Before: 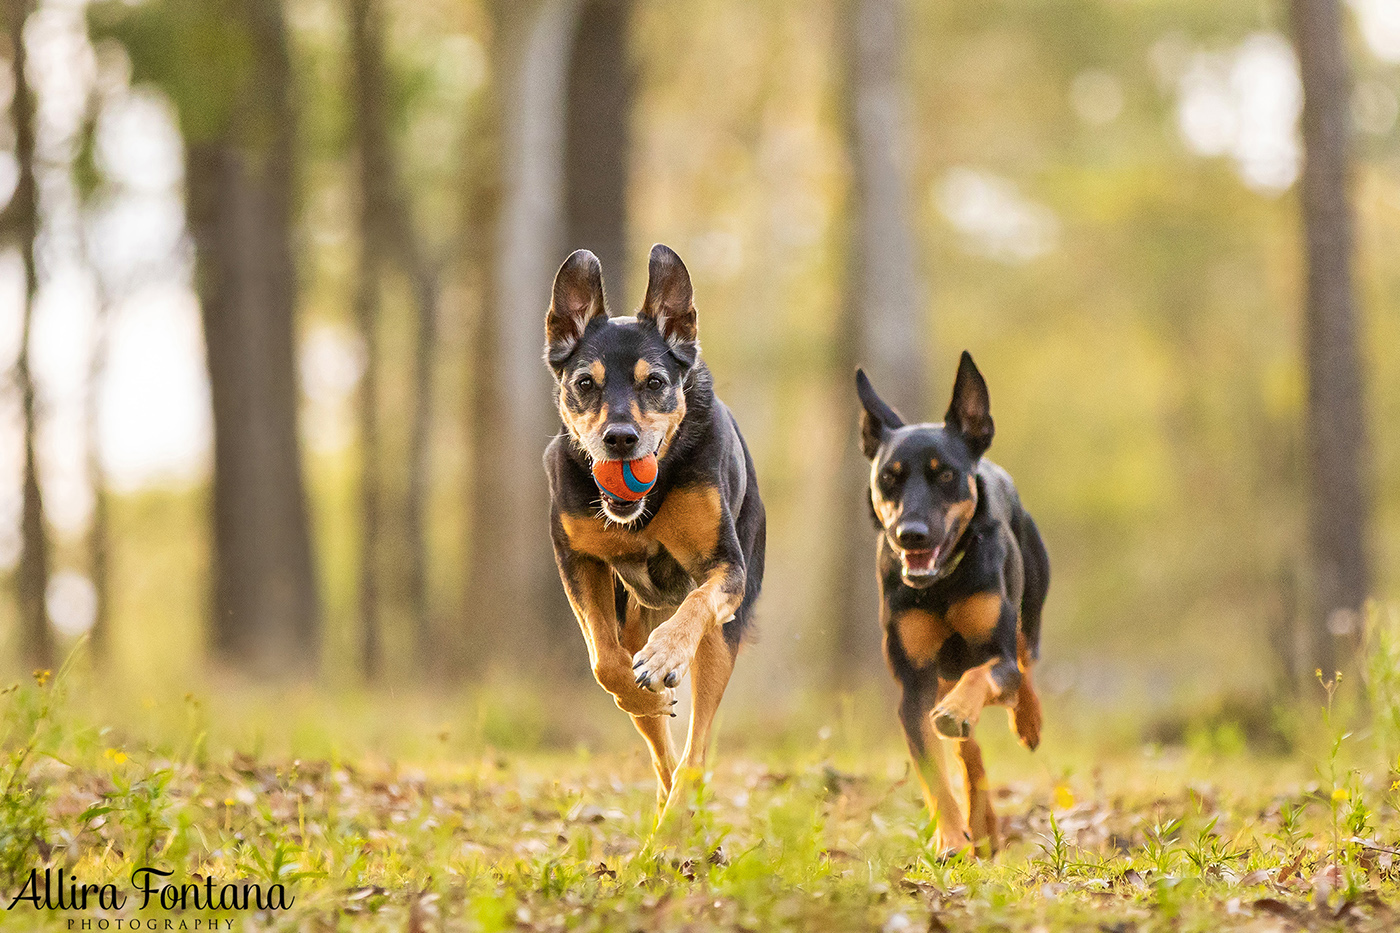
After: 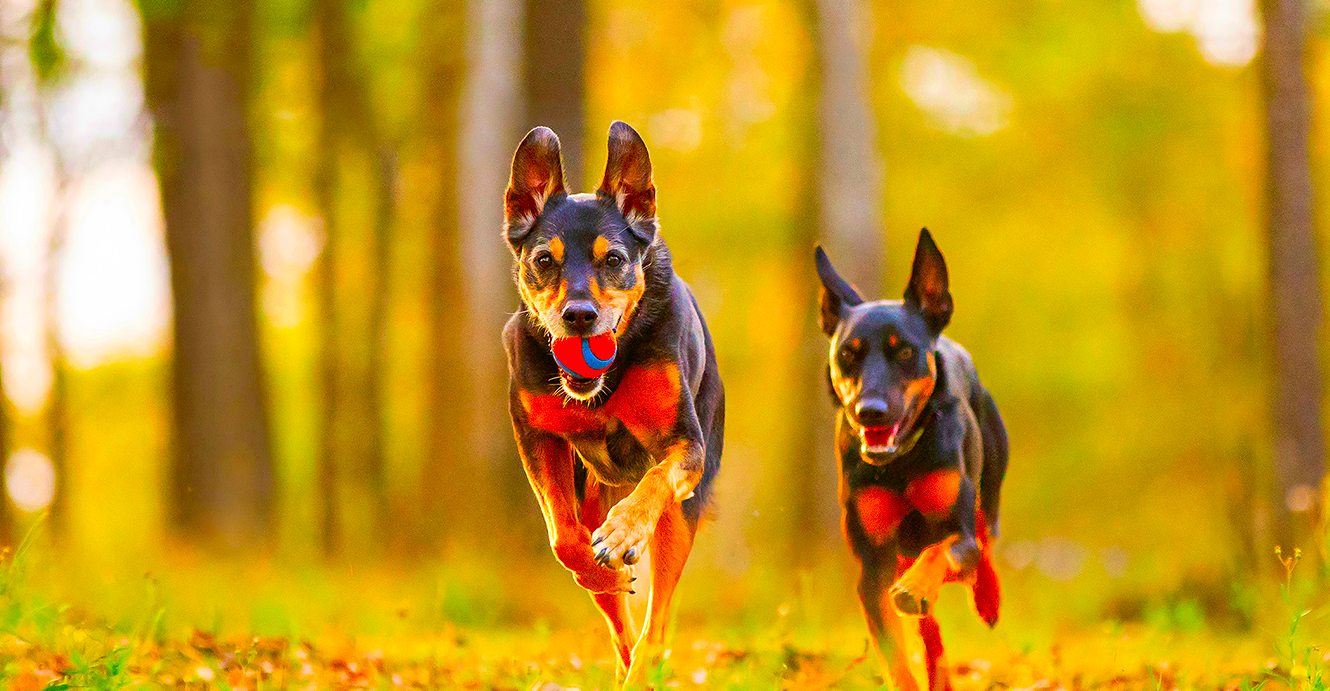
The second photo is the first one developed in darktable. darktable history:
crop and rotate: left 2.991%, top 13.302%, right 1.981%, bottom 12.636%
color correction: saturation 3
